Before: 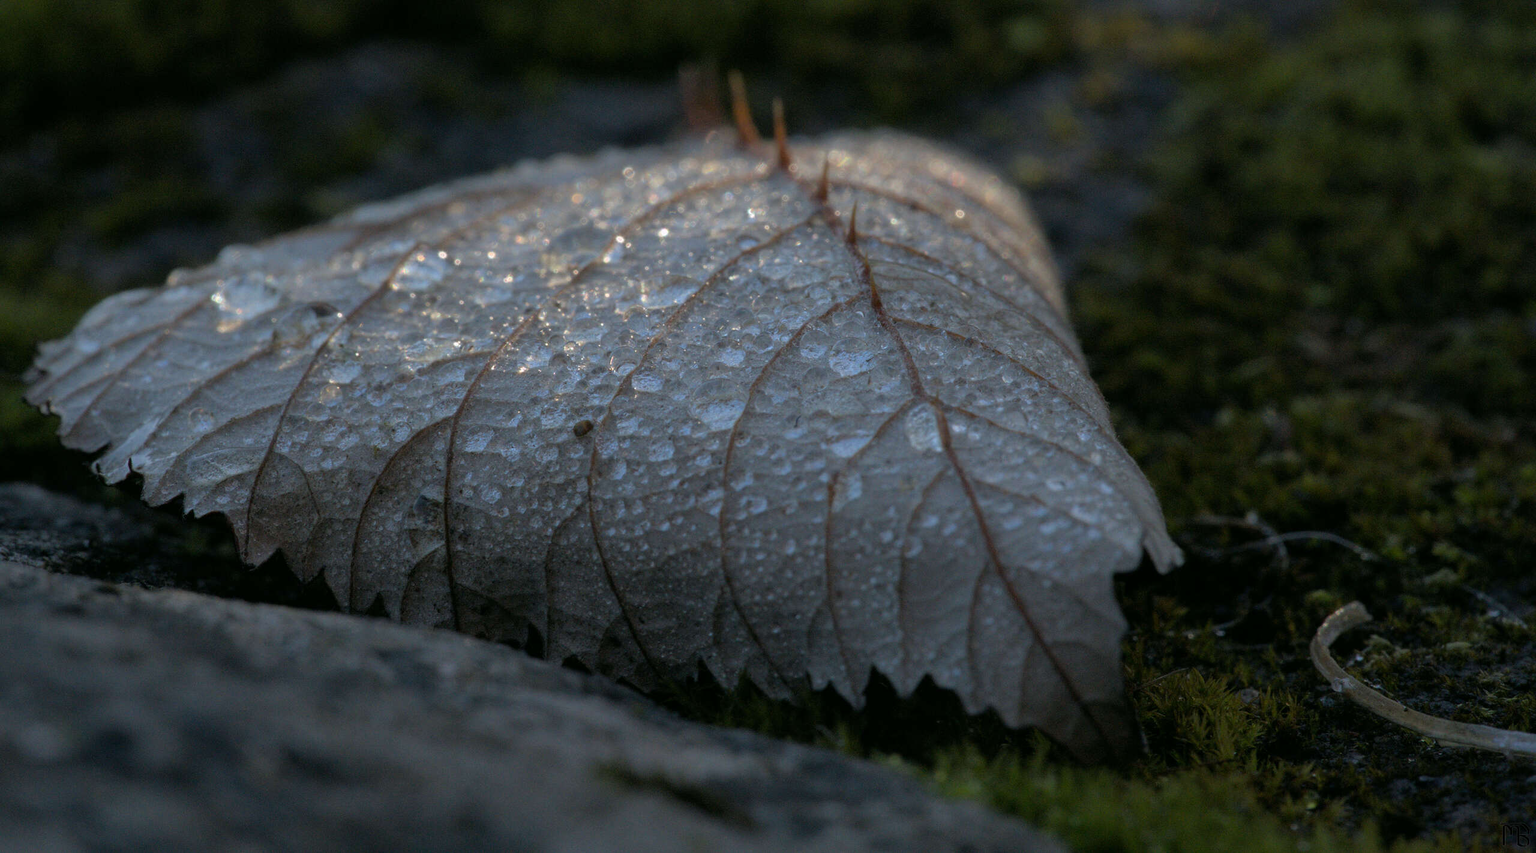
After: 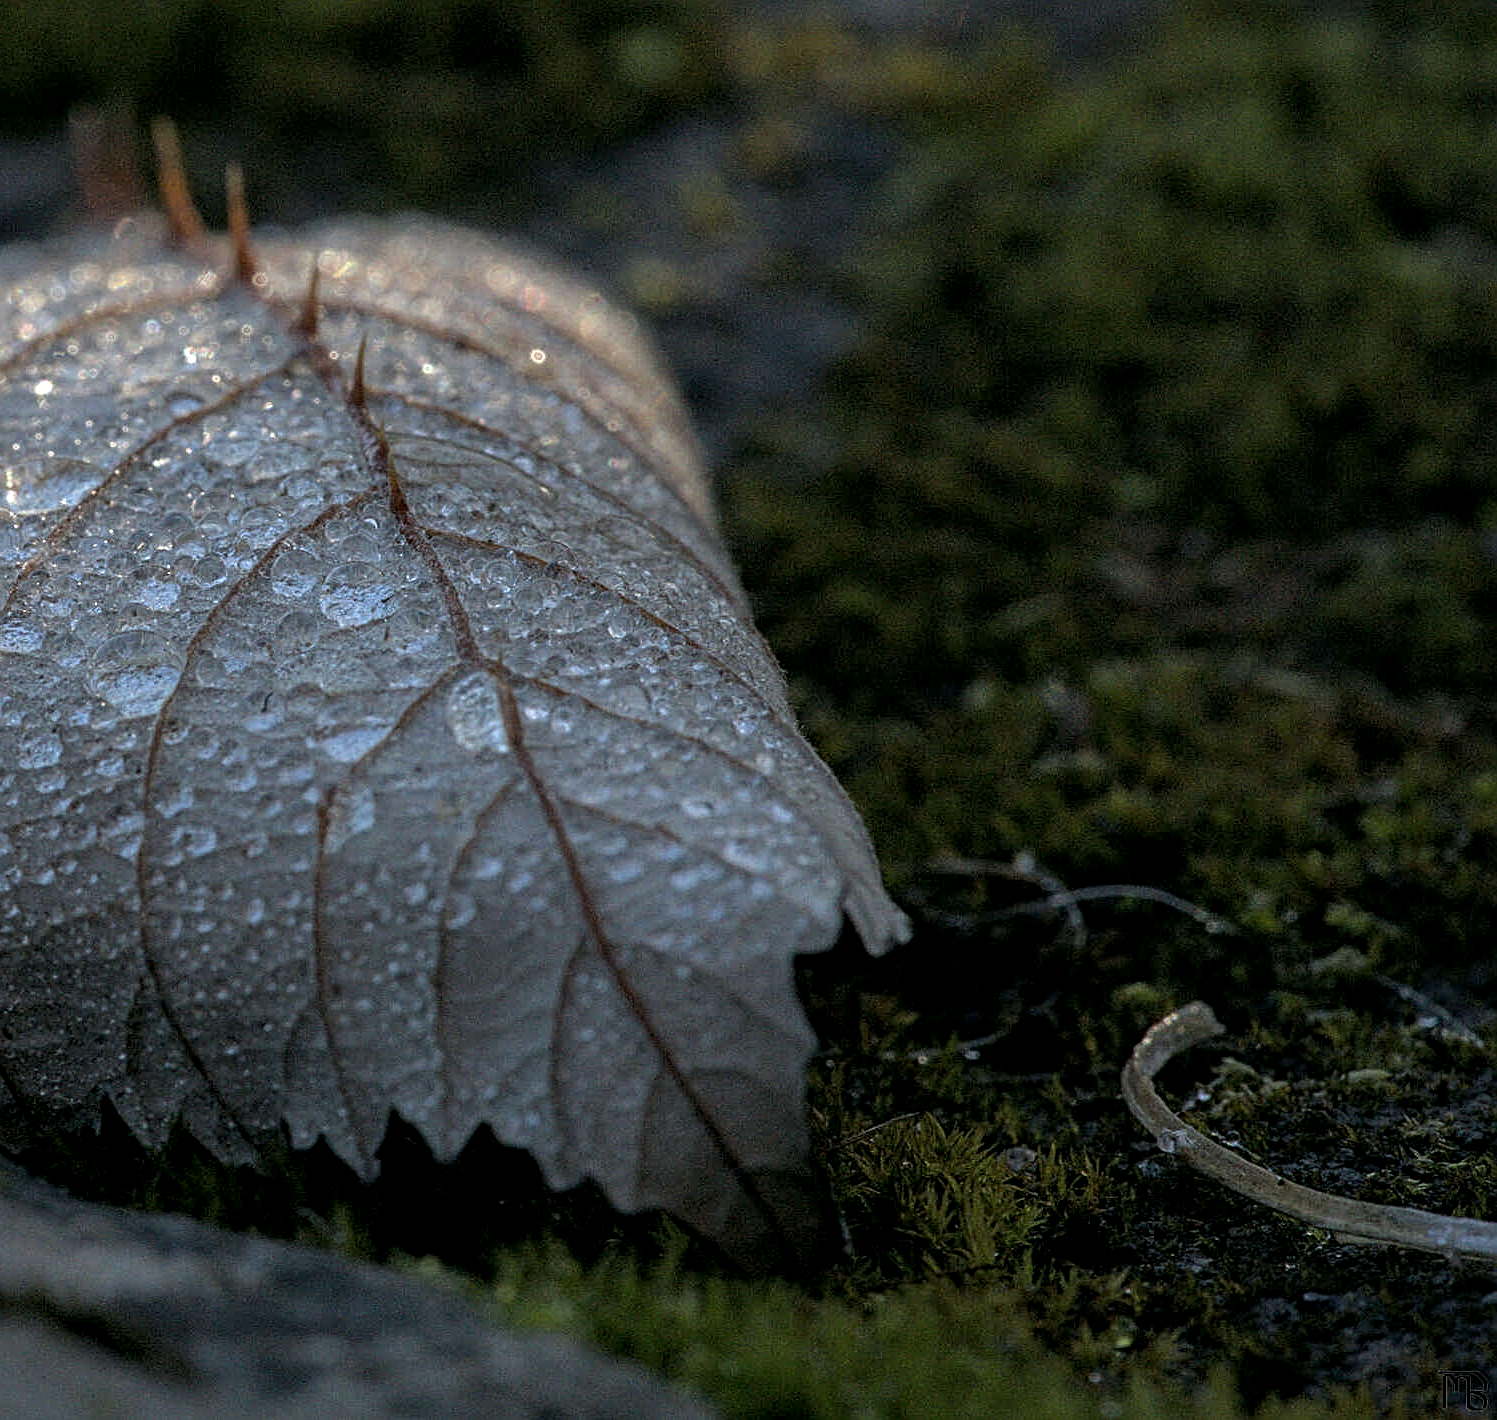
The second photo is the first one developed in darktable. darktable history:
local contrast: on, module defaults
sharpen: on, module defaults
contrast equalizer: octaves 7, y [[0.5, 0.5, 0.5, 0.539, 0.64, 0.611], [0.5 ×6], [0.5 ×6], [0 ×6], [0 ×6]]
crop: left 41.485%
exposure: exposure 0.202 EV, compensate highlight preservation false
